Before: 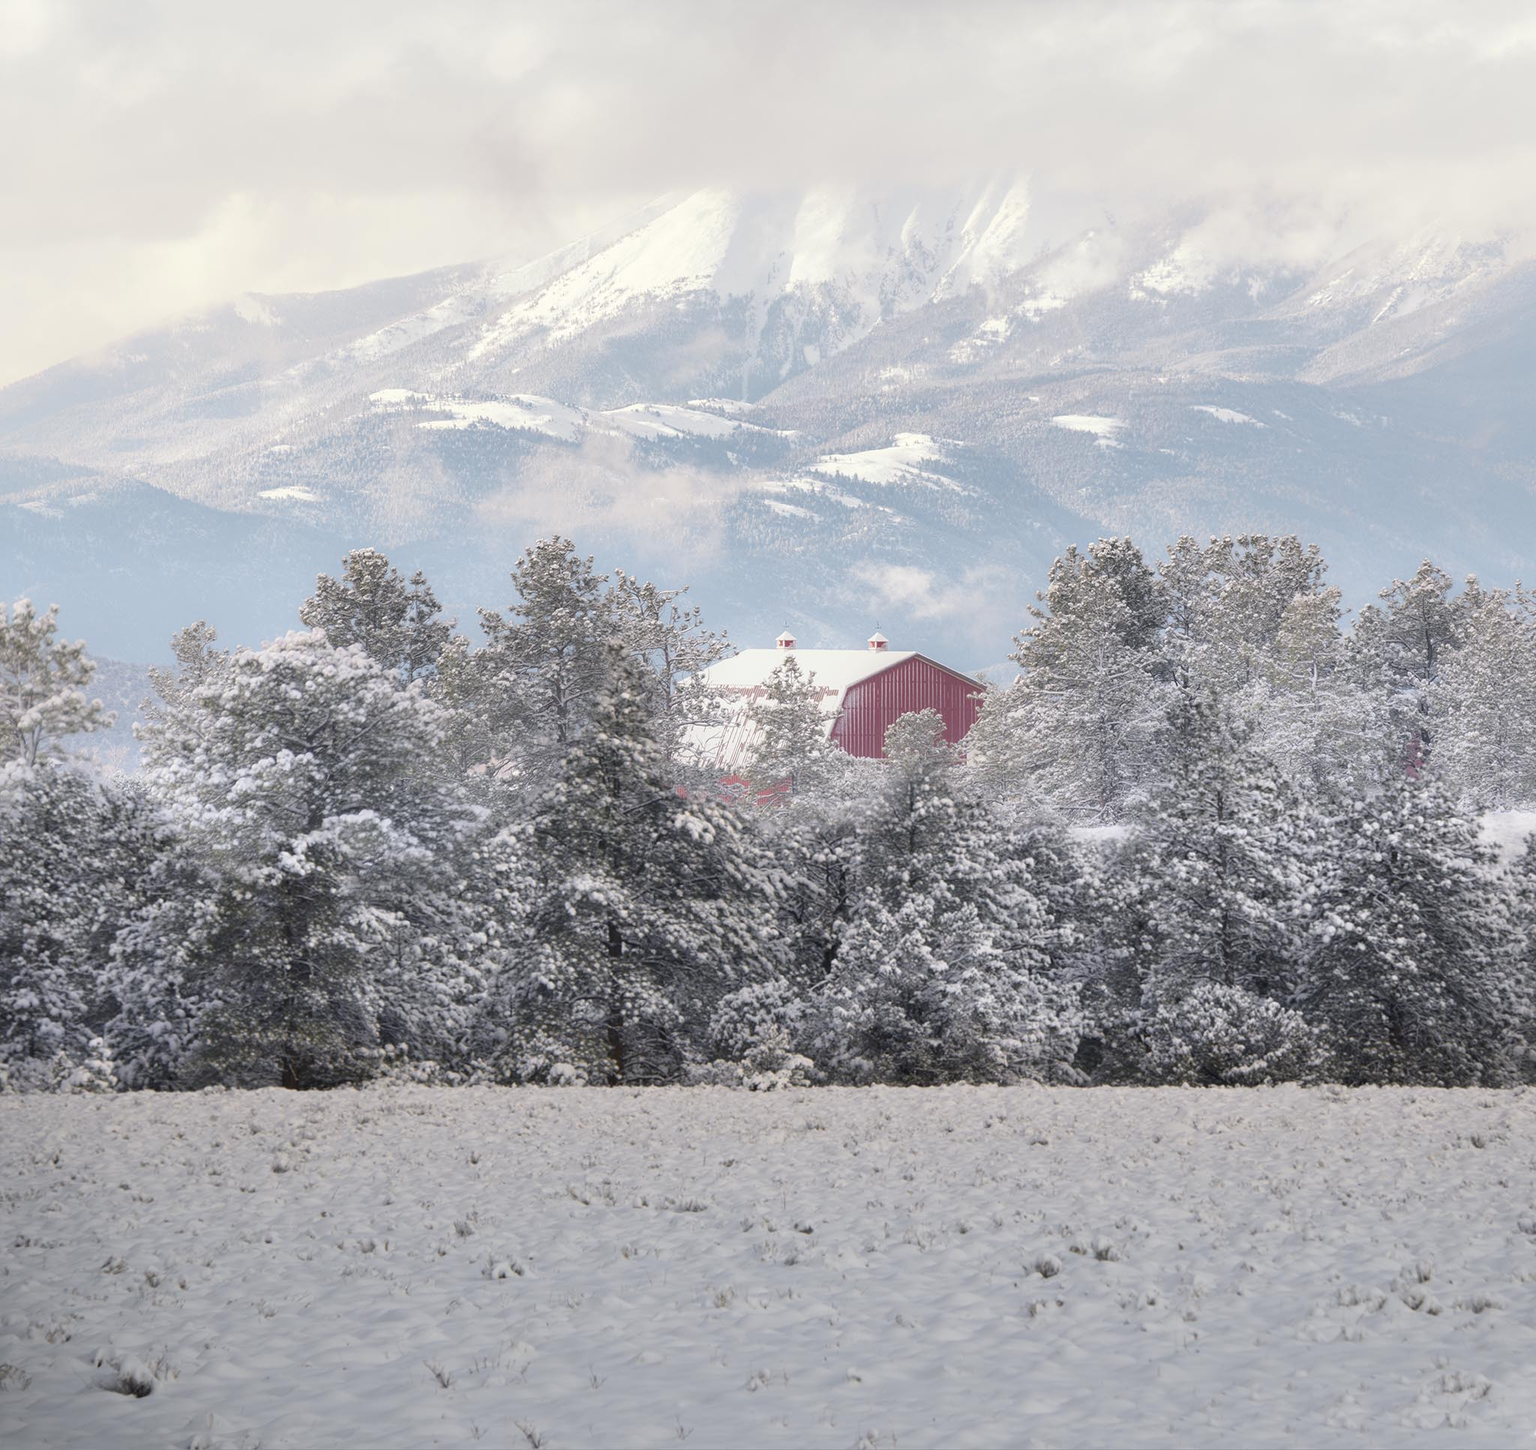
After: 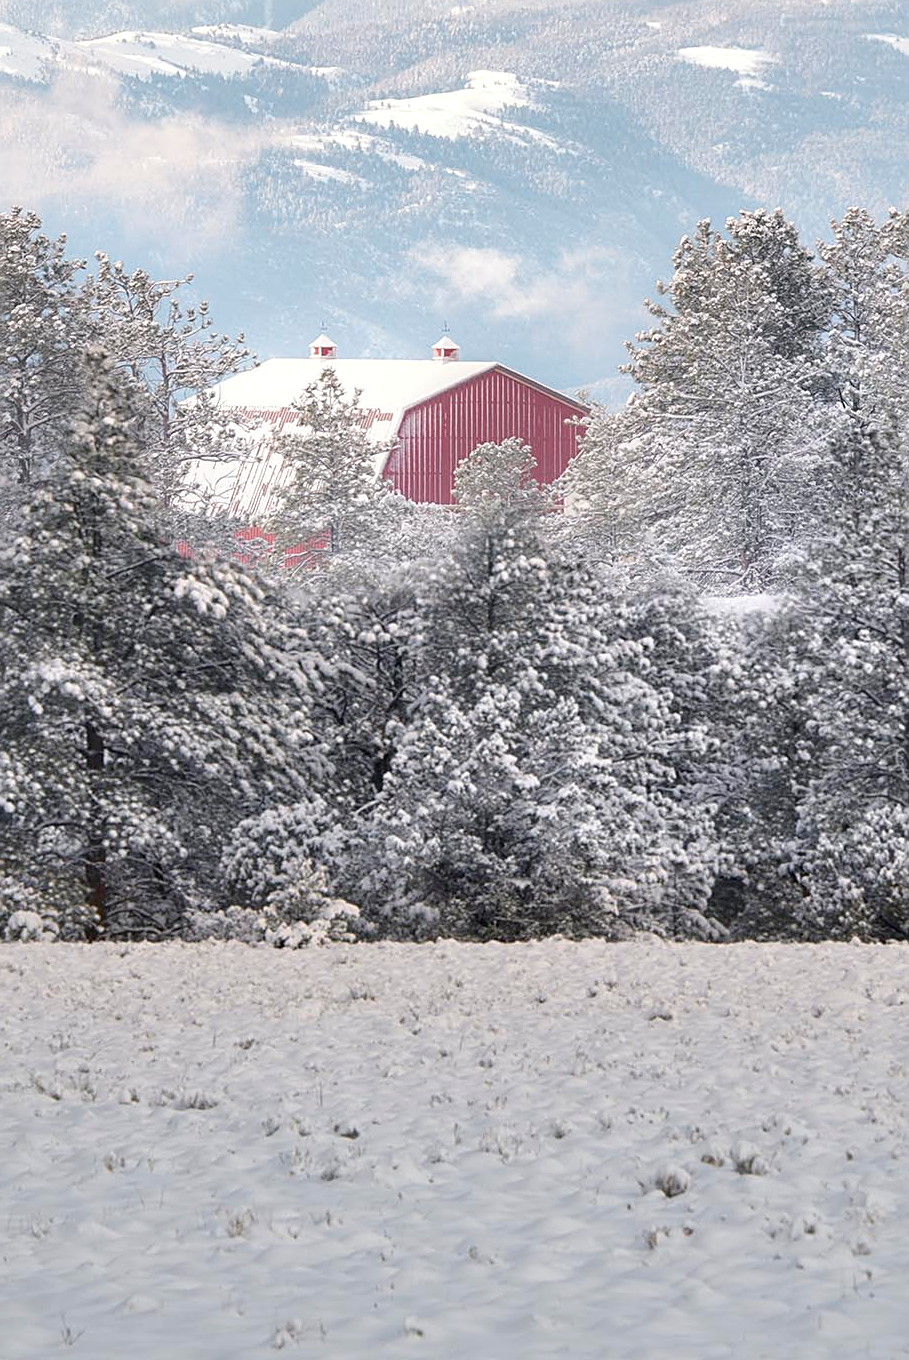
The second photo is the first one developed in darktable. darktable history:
crop: left 35.432%, top 26.233%, right 20.145%, bottom 3.432%
exposure: exposure 0.2 EV, compensate highlight preservation false
sharpen: on, module defaults
